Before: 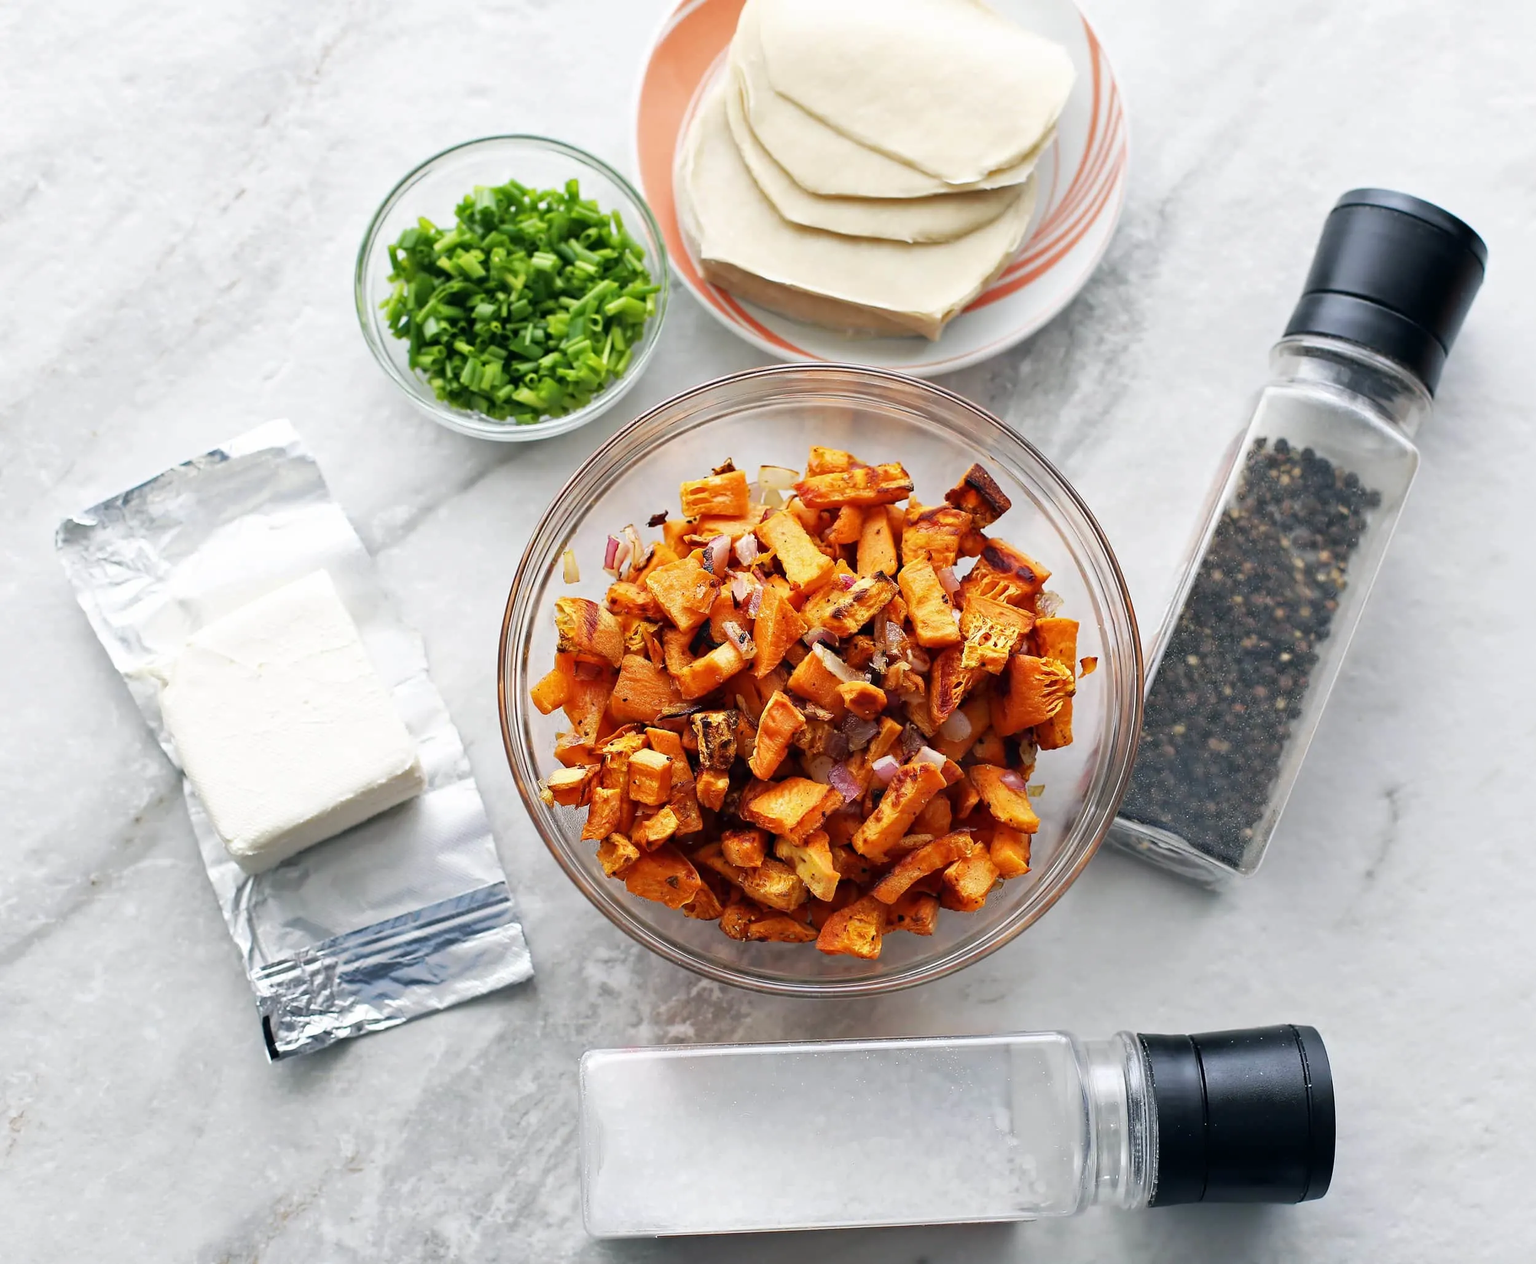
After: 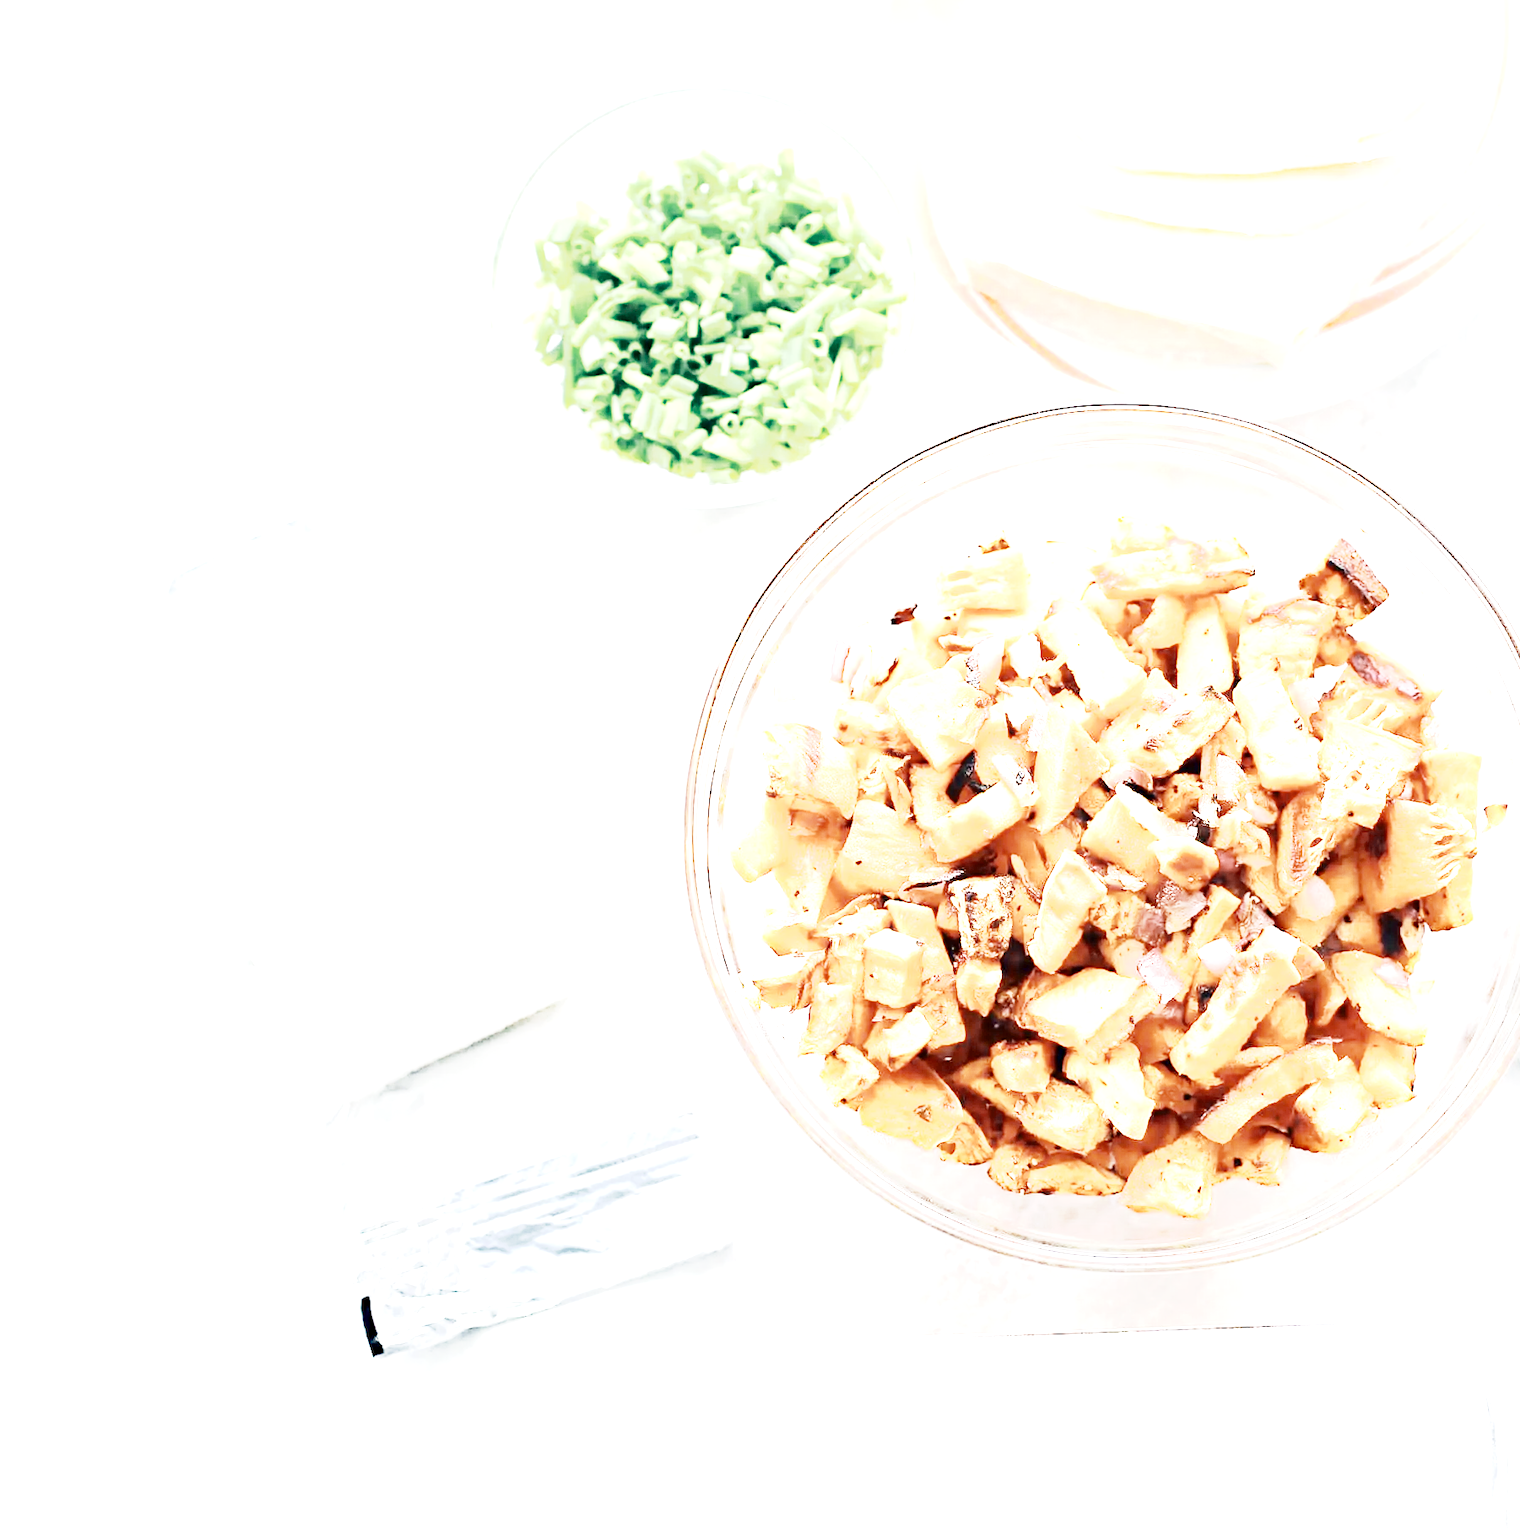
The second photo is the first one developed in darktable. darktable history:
crop: top 5.736%, right 27.902%, bottom 5.738%
base curve: curves: ch0 [(0, 0) (0, 0.001) (0.001, 0.001) (0.004, 0.002) (0.007, 0.004) (0.015, 0.013) (0.033, 0.045) (0.052, 0.096) (0.075, 0.17) (0.099, 0.241) (0.163, 0.42) (0.219, 0.55) (0.259, 0.616) (0.327, 0.722) (0.365, 0.765) (0.522, 0.873) (0.547, 0.881) (0.689, 0.919) (0.826, 0.952) (1, 1)], preserve colors none
color zones: curves: ch0 [(0, 0.5) (0.125, 0.4) (0.25, 0.5) (0.375, 0.4) (0.5, 0.4) (0.625, 0.35) (0.75, 0.35) (0.875, 0.5)]; ch1 [(0, 0.35) (0.125, 0.45) (0.25, 0.35) (0.375, 0.35) (0.5, 0.35) (0.625, 0.35) (0.75, 0.45) (0.875, 0.35)]; ch2 [(0, 0.6) (0.125, 0.5) (0.25, 0.5) (0.375, 0.6) (0.5, 0.6) (0.625, 0.5) (0.75, 0.5) (0.875, 0.5)]
color correction: highlights b* -0.037, saturation 0.981
haze removal: compatibility mode true, adaptive false
exposure: exposure 2.984 EV, compensate highlight preservation false
contrast brightness saturation: contrast 0.25, saturation -0.322
